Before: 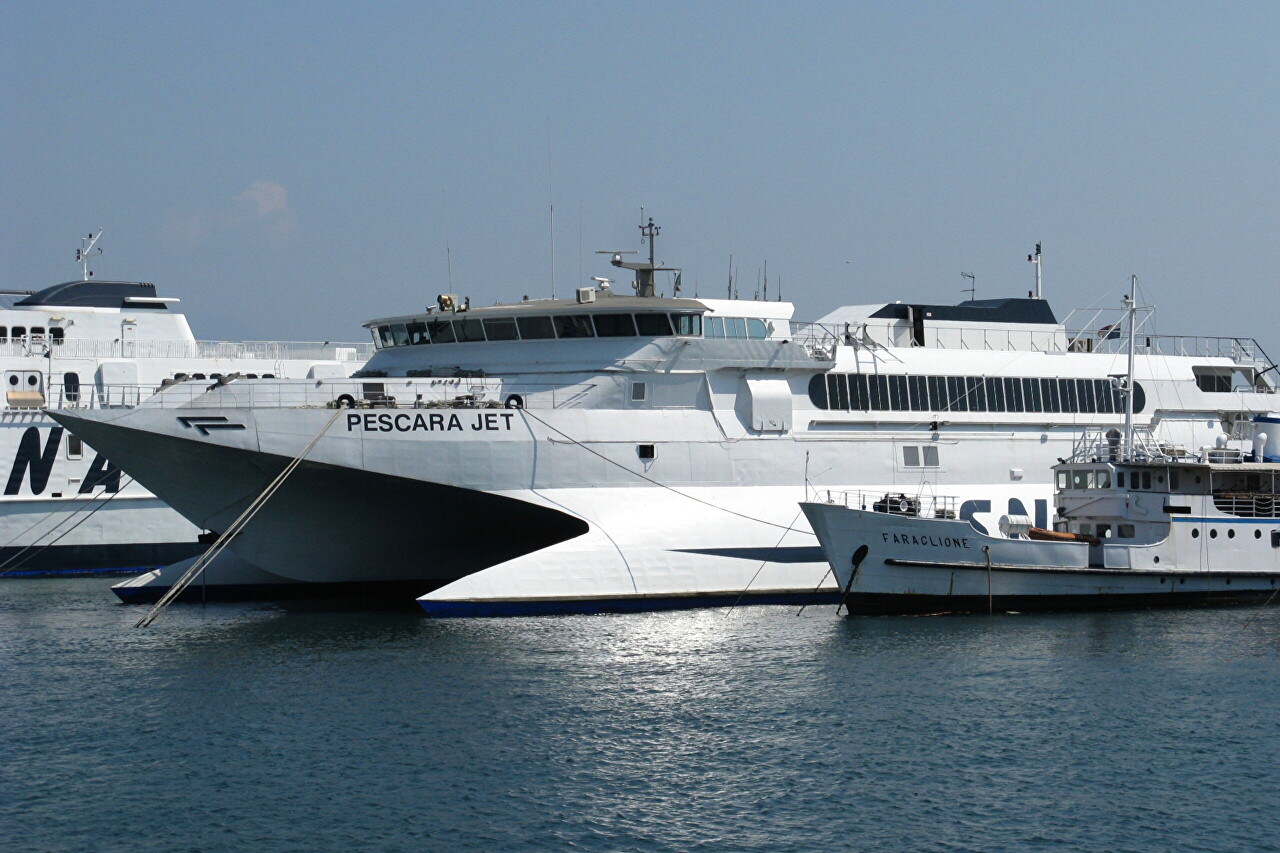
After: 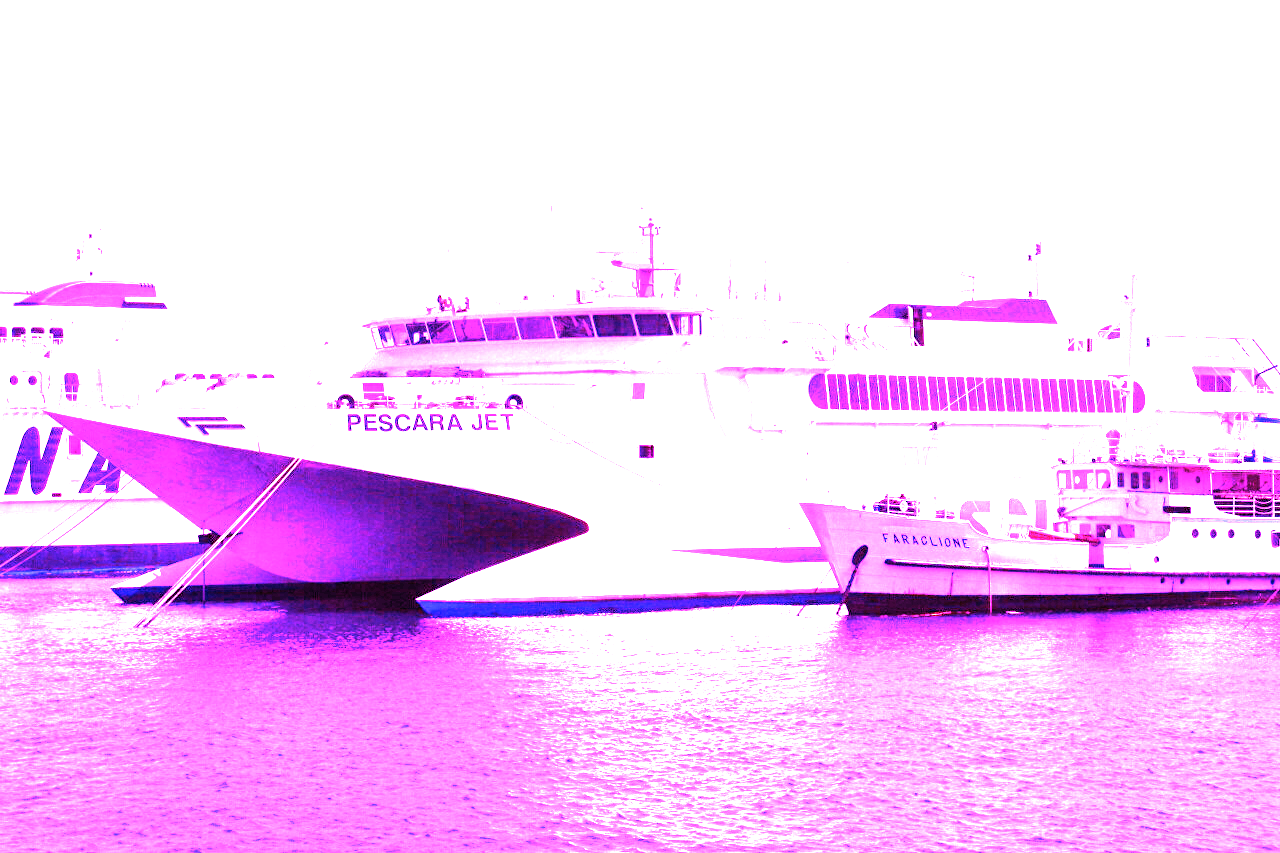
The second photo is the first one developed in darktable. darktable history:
color calibration: x 0.334, y 0.349, temperature 5426 K
white balance: red 8, blue 8
